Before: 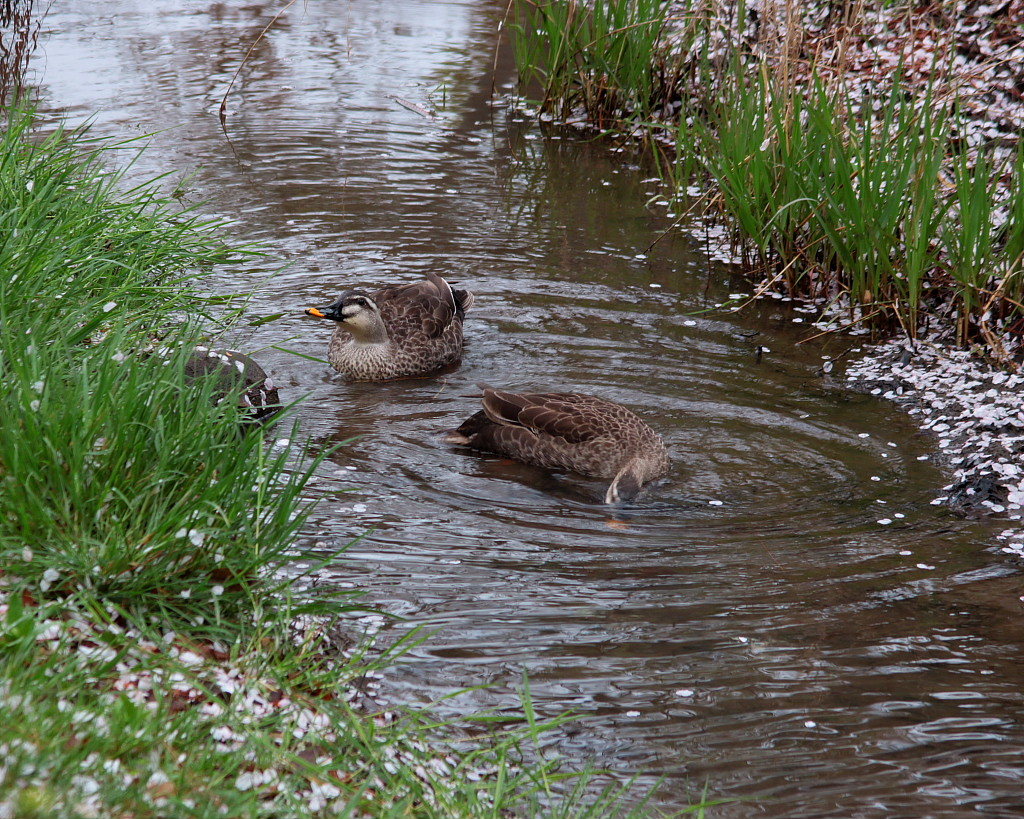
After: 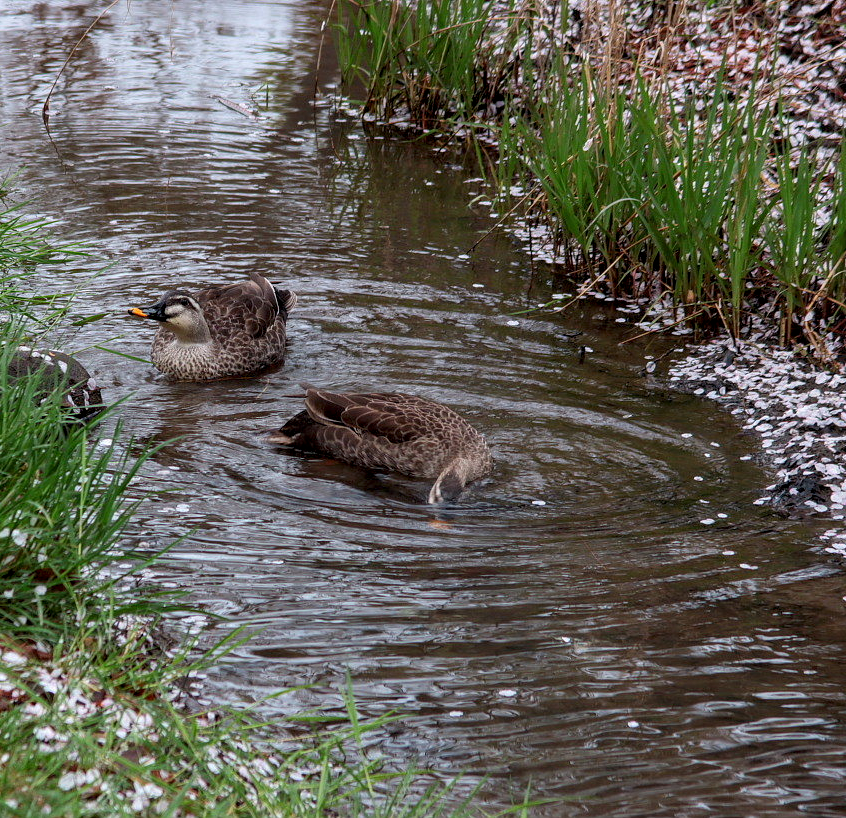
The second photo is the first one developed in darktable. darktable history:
local contrast: shadows 95%, midtone range 0.494
crop: left 17.288%, bottom 0.047%
